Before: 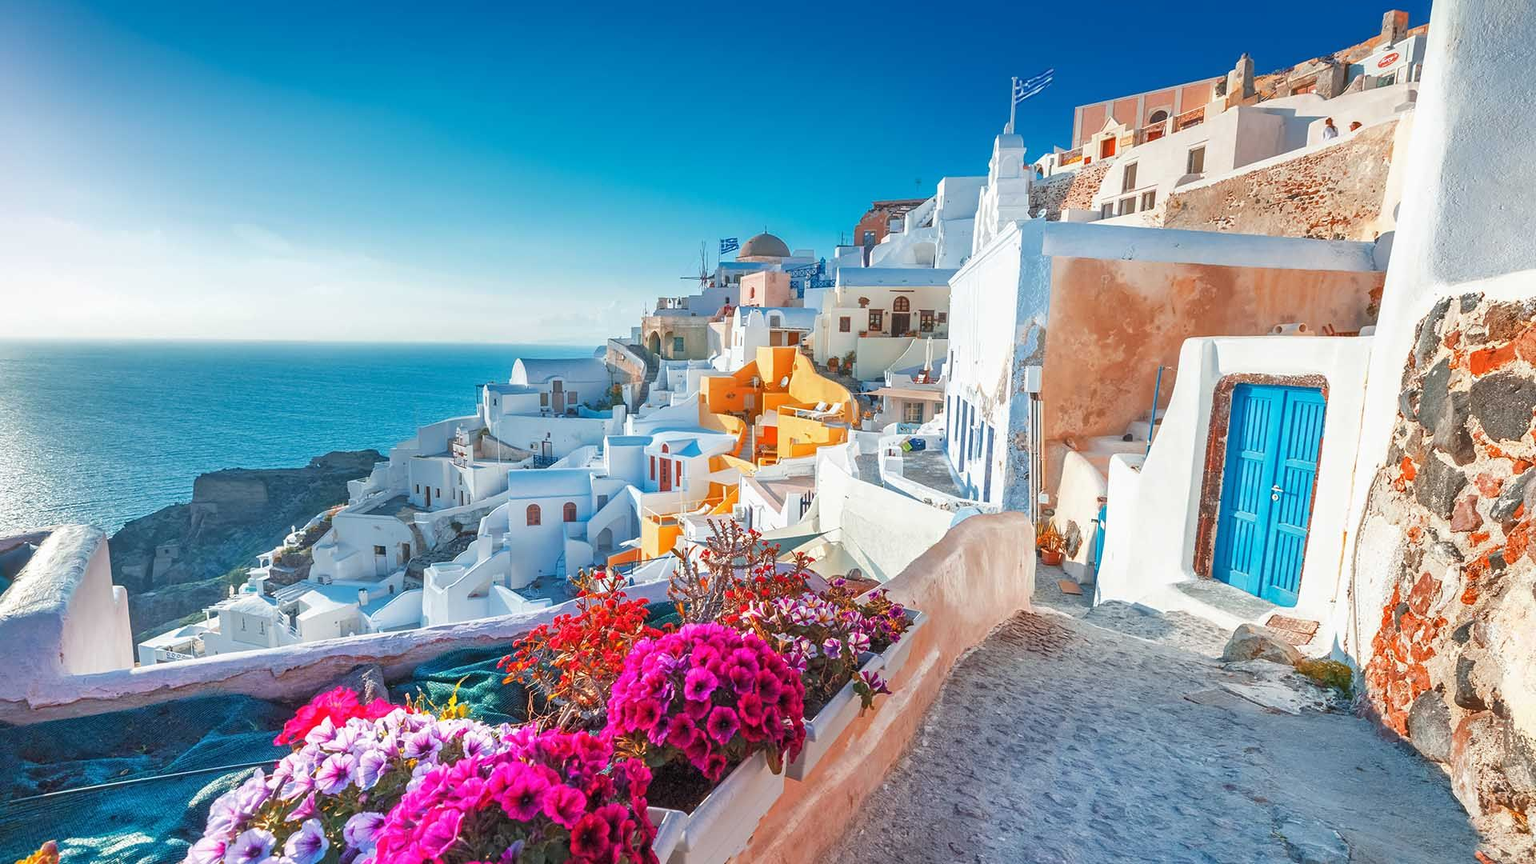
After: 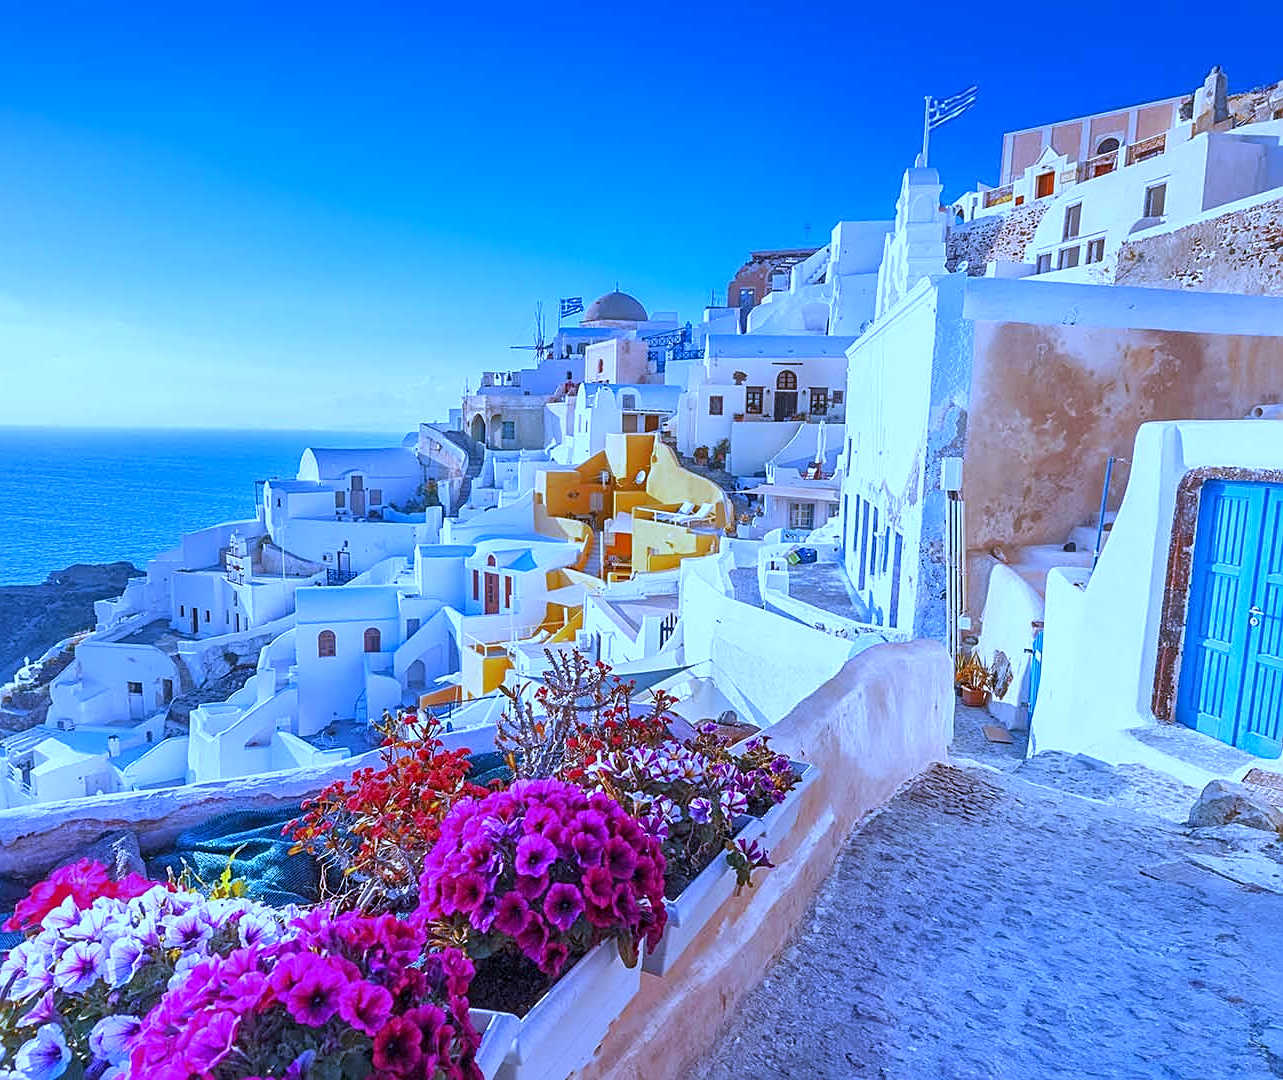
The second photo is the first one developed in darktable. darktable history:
sharpen: on, module defaults
crop and rotate: left 17.732%, right 15.423%
exposure: black level correction 0.001, compensate highlight preservation false
white balance: red 0.766, blue 1.537
